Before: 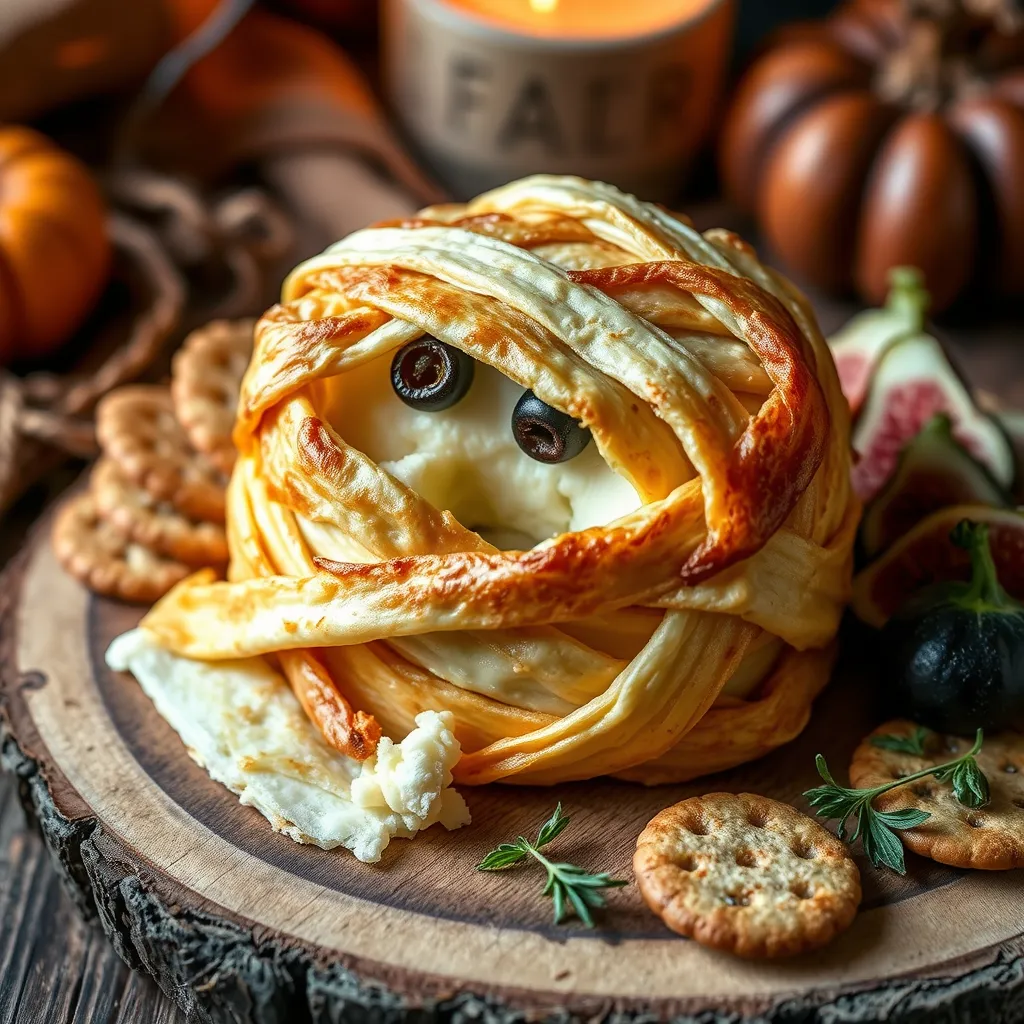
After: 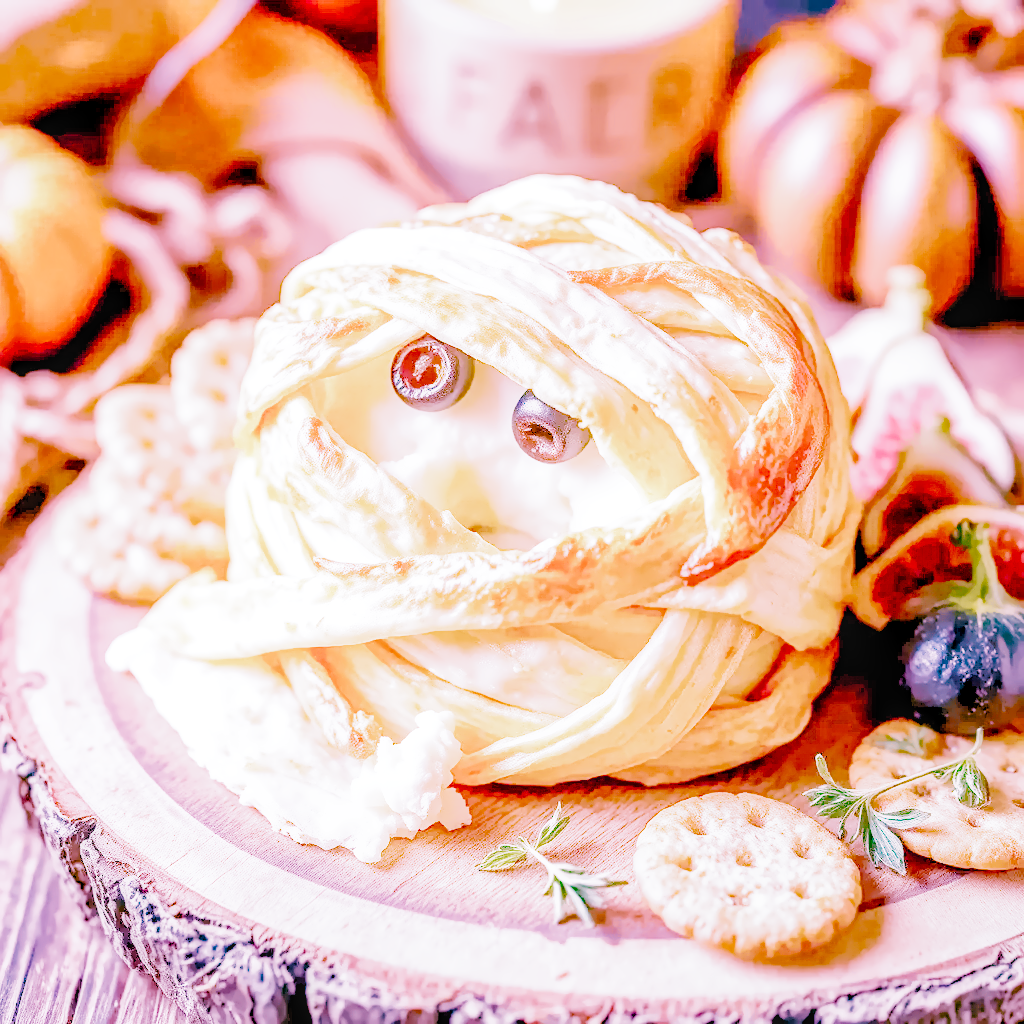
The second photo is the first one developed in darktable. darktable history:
white balance: red 2.229, blue 1.46
highlight reconstruction: on, module defaults
lens correction: scale 1, crop 1, focal 35, aperture 5, distance 0.775, camera "Canon EOS RP", lens "Canon RF 35mm F1.8 MACRO IS STM"
exposure: black level correction 0, exposure 1.45 EV, compensate exposure bias true, compensate highlight preservation false
color calibration: illuminant as shot in camera, x 0.37, y 0.382, temperature 4313.32 K
color balance rgb "basic colorfulness: vibrant colors": perceptual saturation grading › global saturation 20%, perceptual saturation grading › highlights -25%, perceptual saturation grading › shadows 50%
filmic rgb: black relative exposure -2.85 EV, white relative exposure 4.56 EV, hardness 1.77, contrast 1.25, preserve chrominance no, color science v5 (2021)
local contrast: on, module defaults
velvia: on, module defaults
haze removal: compatibility mode true, adaptive false
denoise (profiled): preserve shadows 1.52, scattering 0.002, a [-1, 0, 0], compensate highlight preservation false
